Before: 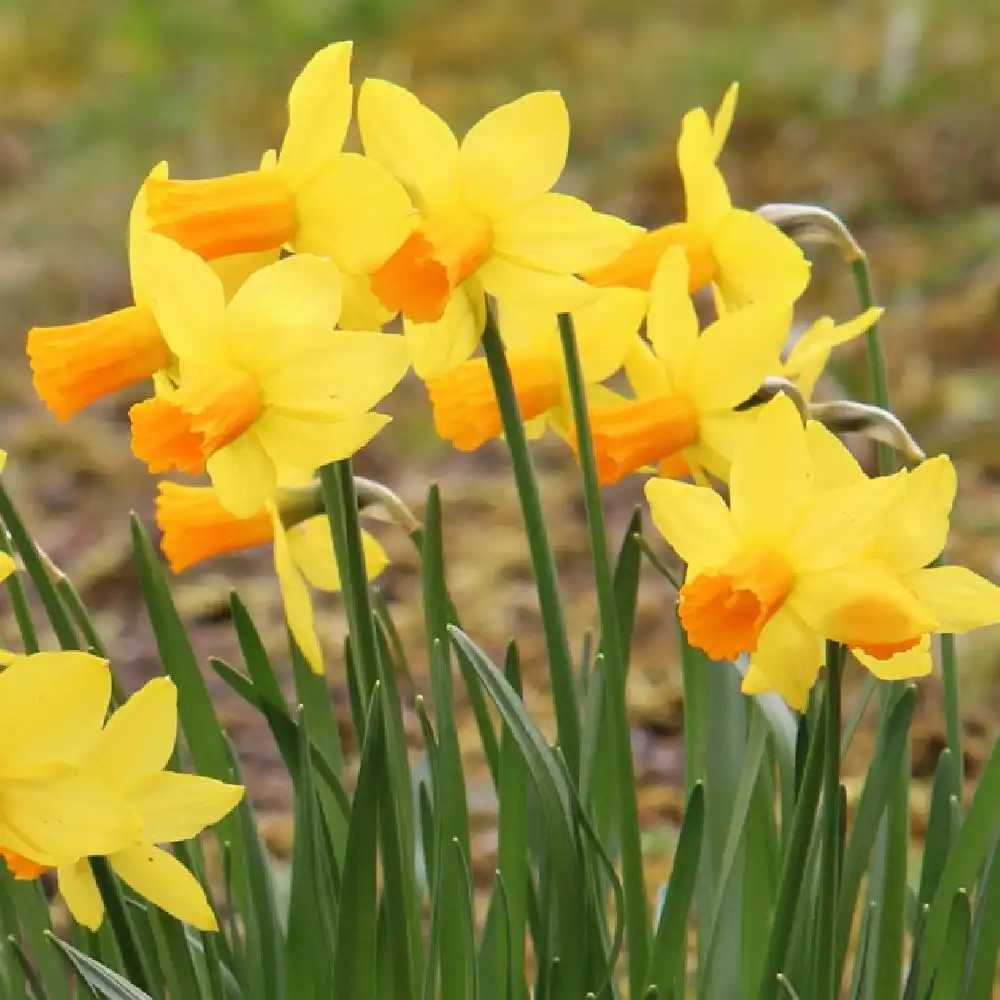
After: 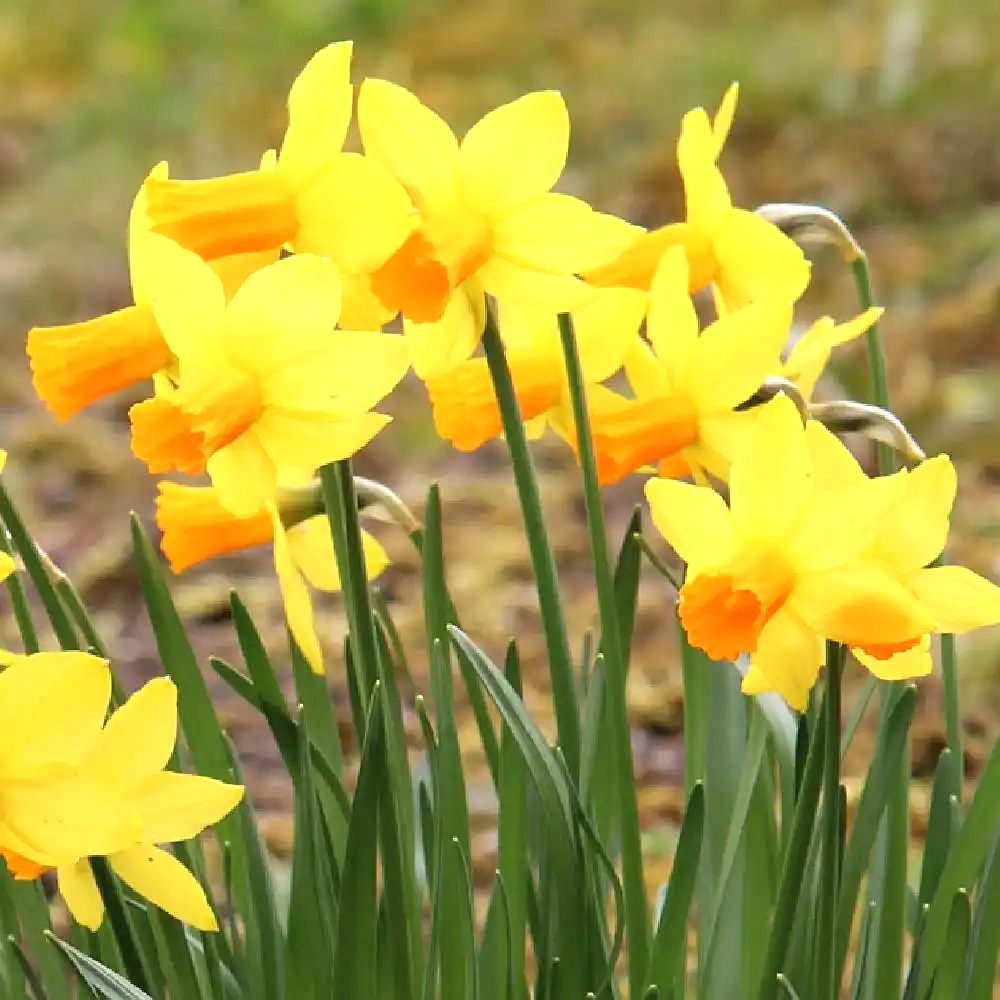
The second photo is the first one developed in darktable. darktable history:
sharpen: amount 0.204
tone equalizer: -8 EV -0.452 EV, -7 EV -0.369 EV, -6 EV -0.37 EV, -5 EV -0.212 EV, -3 EV 0.214 EV, -2 EV 0.358 EV, -1 EV 0.413 EV, +0 EV 0.391 EV, mask exposure compensation -0.485 EV
